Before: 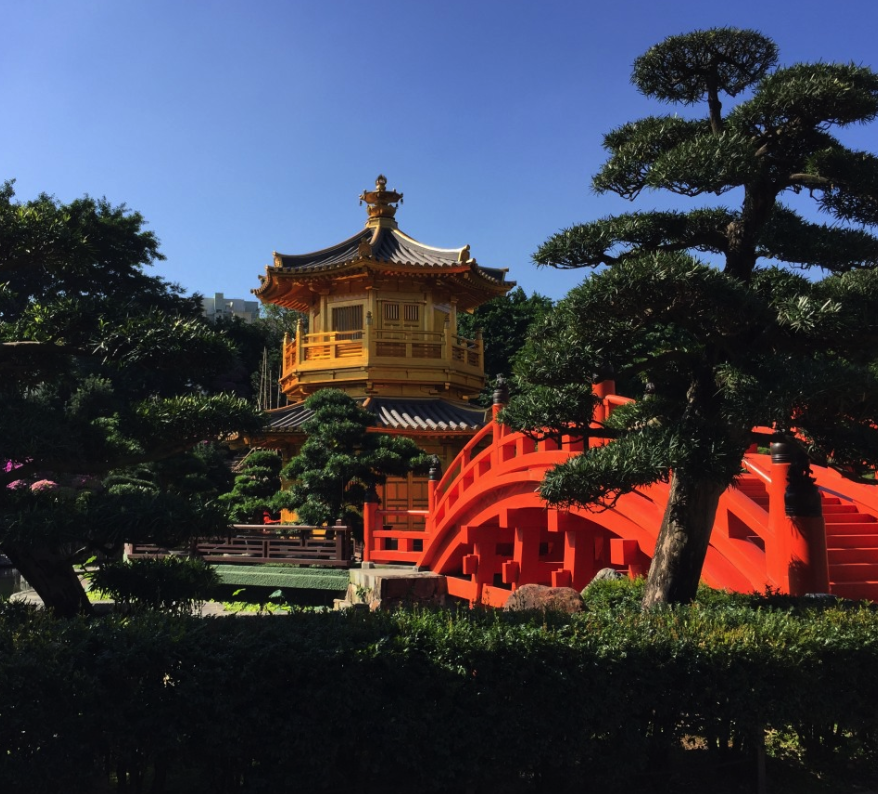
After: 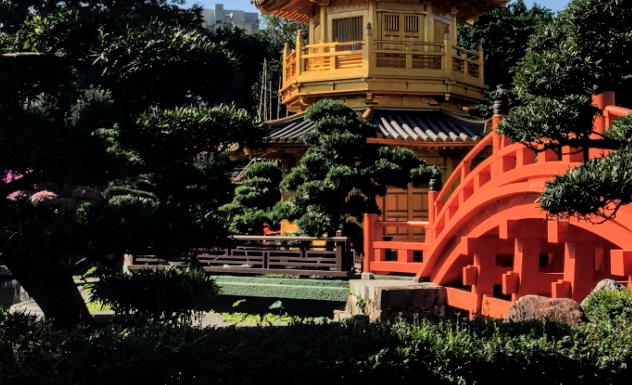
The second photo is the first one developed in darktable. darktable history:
filmic rgb: black relative exposure -11.88 EV, white relative exposure 5.43 EV, threshold 3 EV, hardness 4.49, latitude 50%, contrast 1.14, color science v5 (2021), contrast in shadows safe, contrast in highlights safe, enable highlight reconstruction true
local contrast: detail 130%
crop: top 36.498%, right 27.964%, bottom 14.995%
